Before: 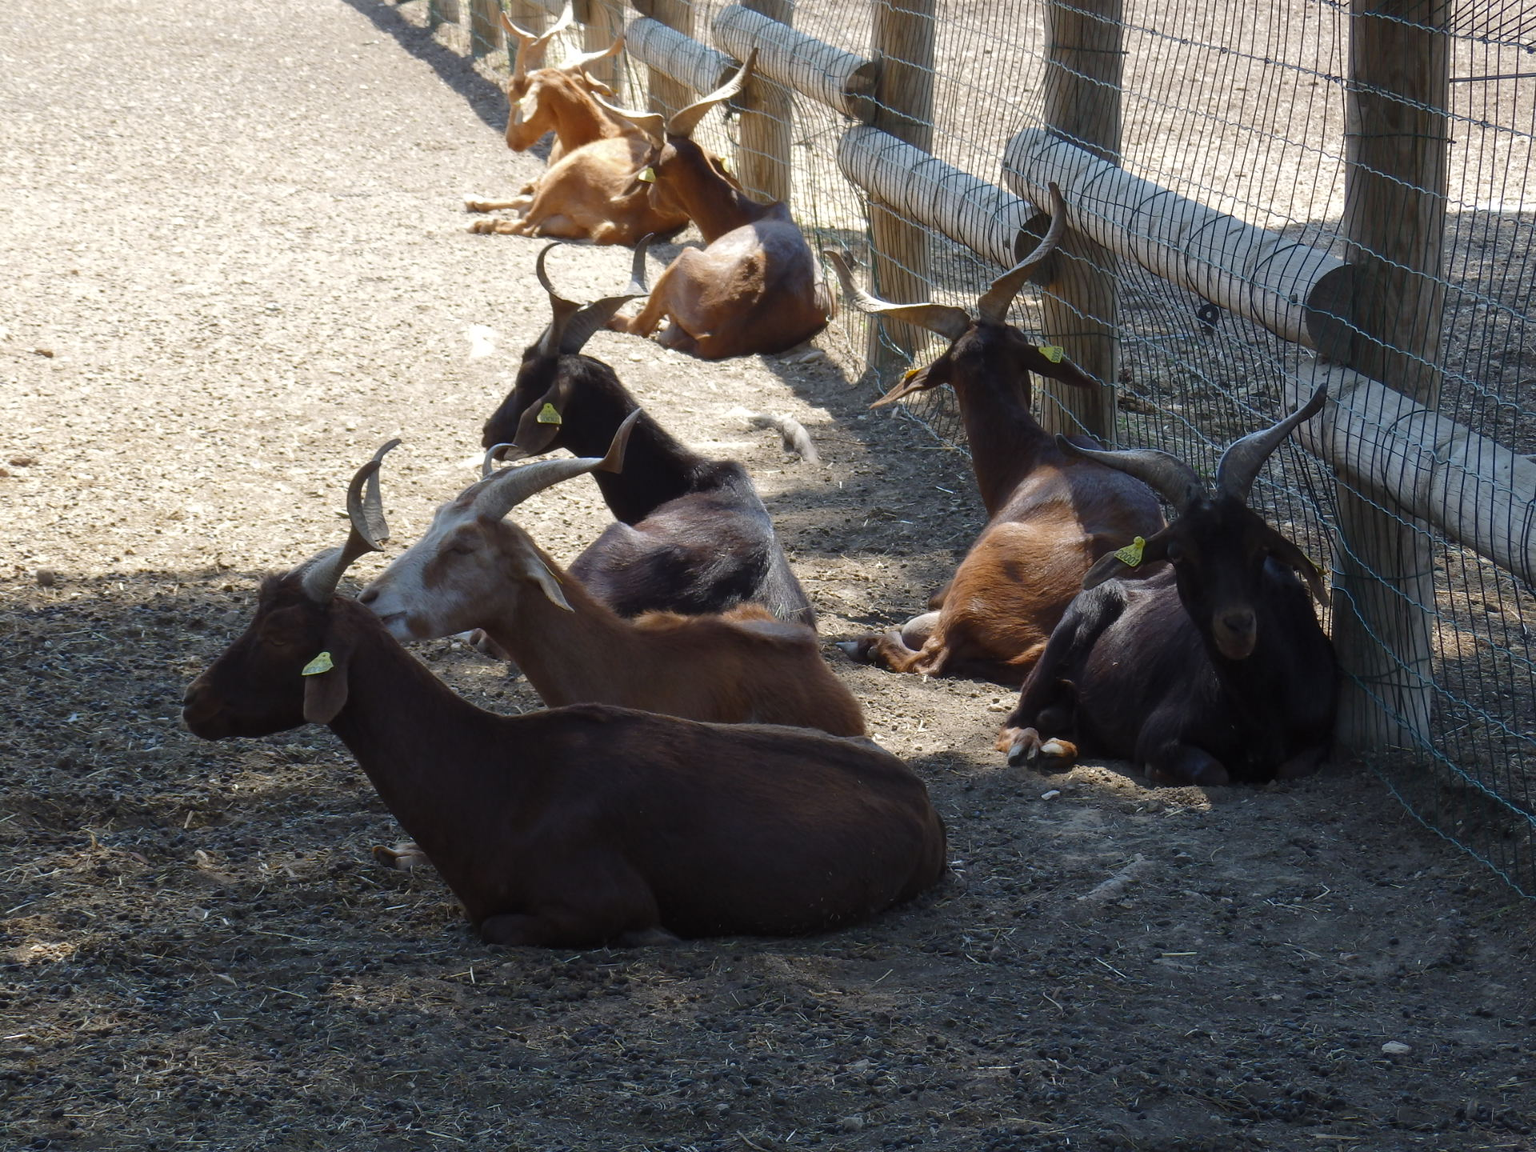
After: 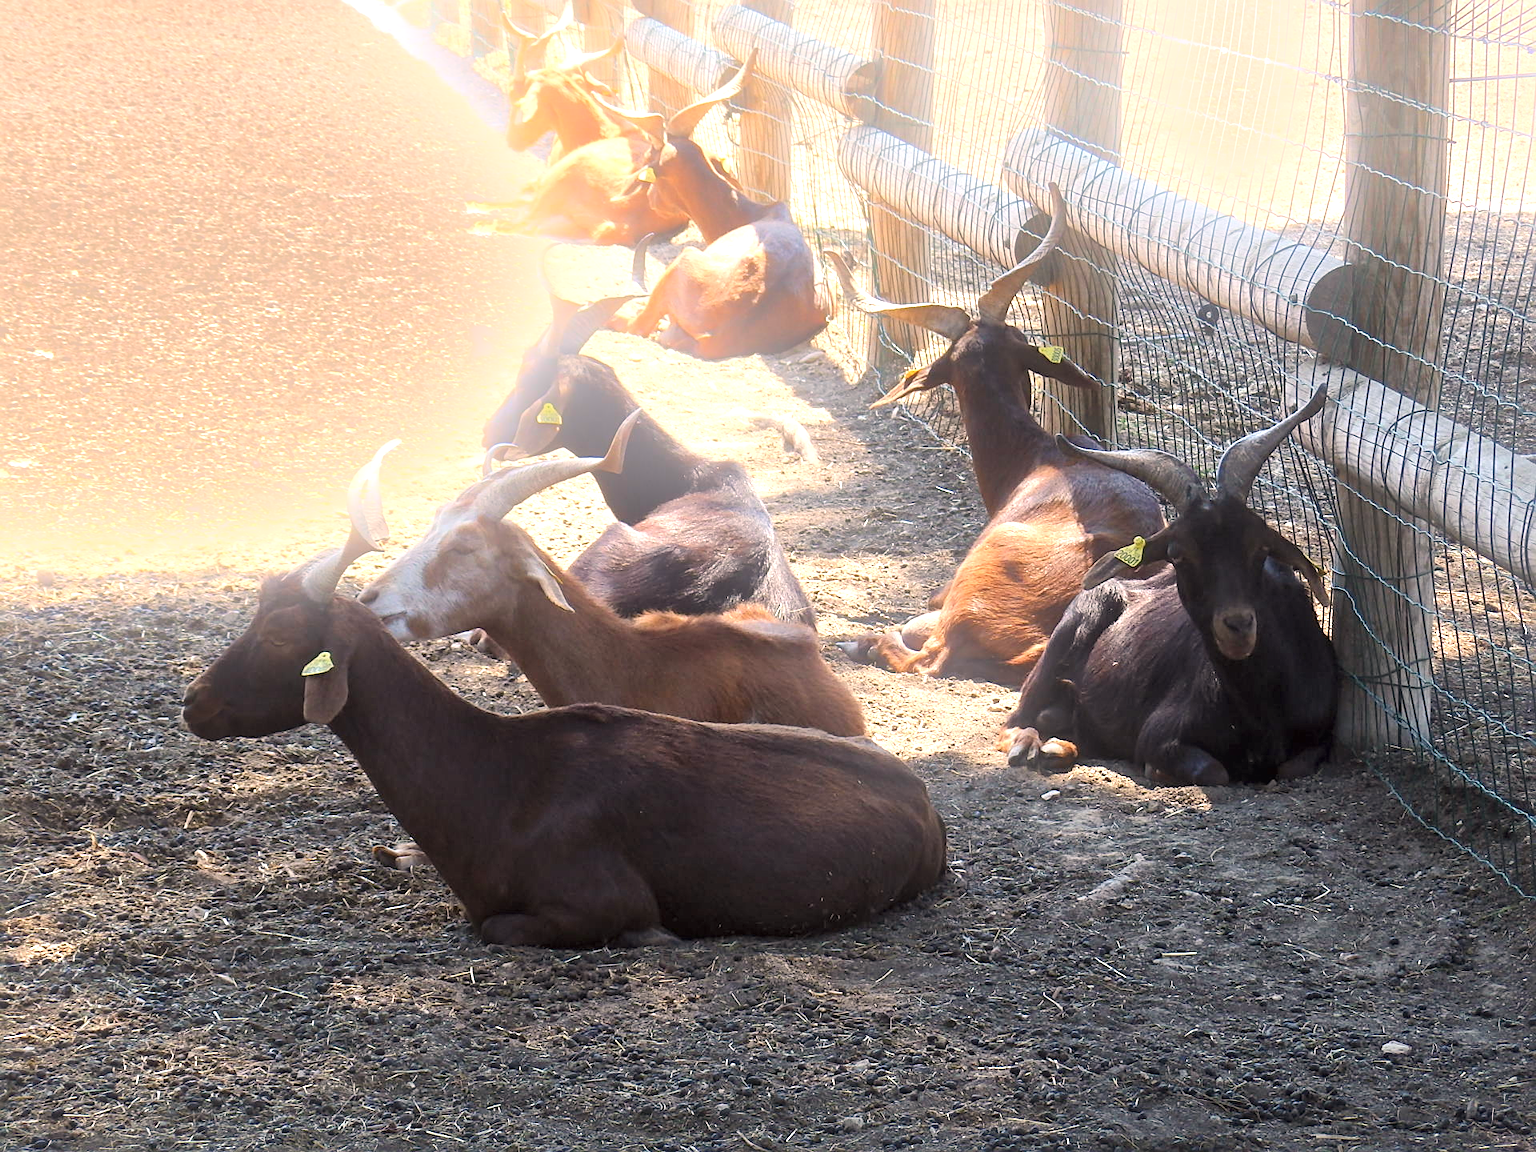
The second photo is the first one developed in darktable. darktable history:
local contrast: mode bilateral grid, contrast 25, coarseness 60, detail 151%, midtone range 0.2
bloom: on, module defaults
white balance: red 1.127, blue 0.943
sharpen: on, module defaults
exposure: black level correction 0, exposure 1.1 EV, compensate exposure bias true, compensate highlight preservation false
